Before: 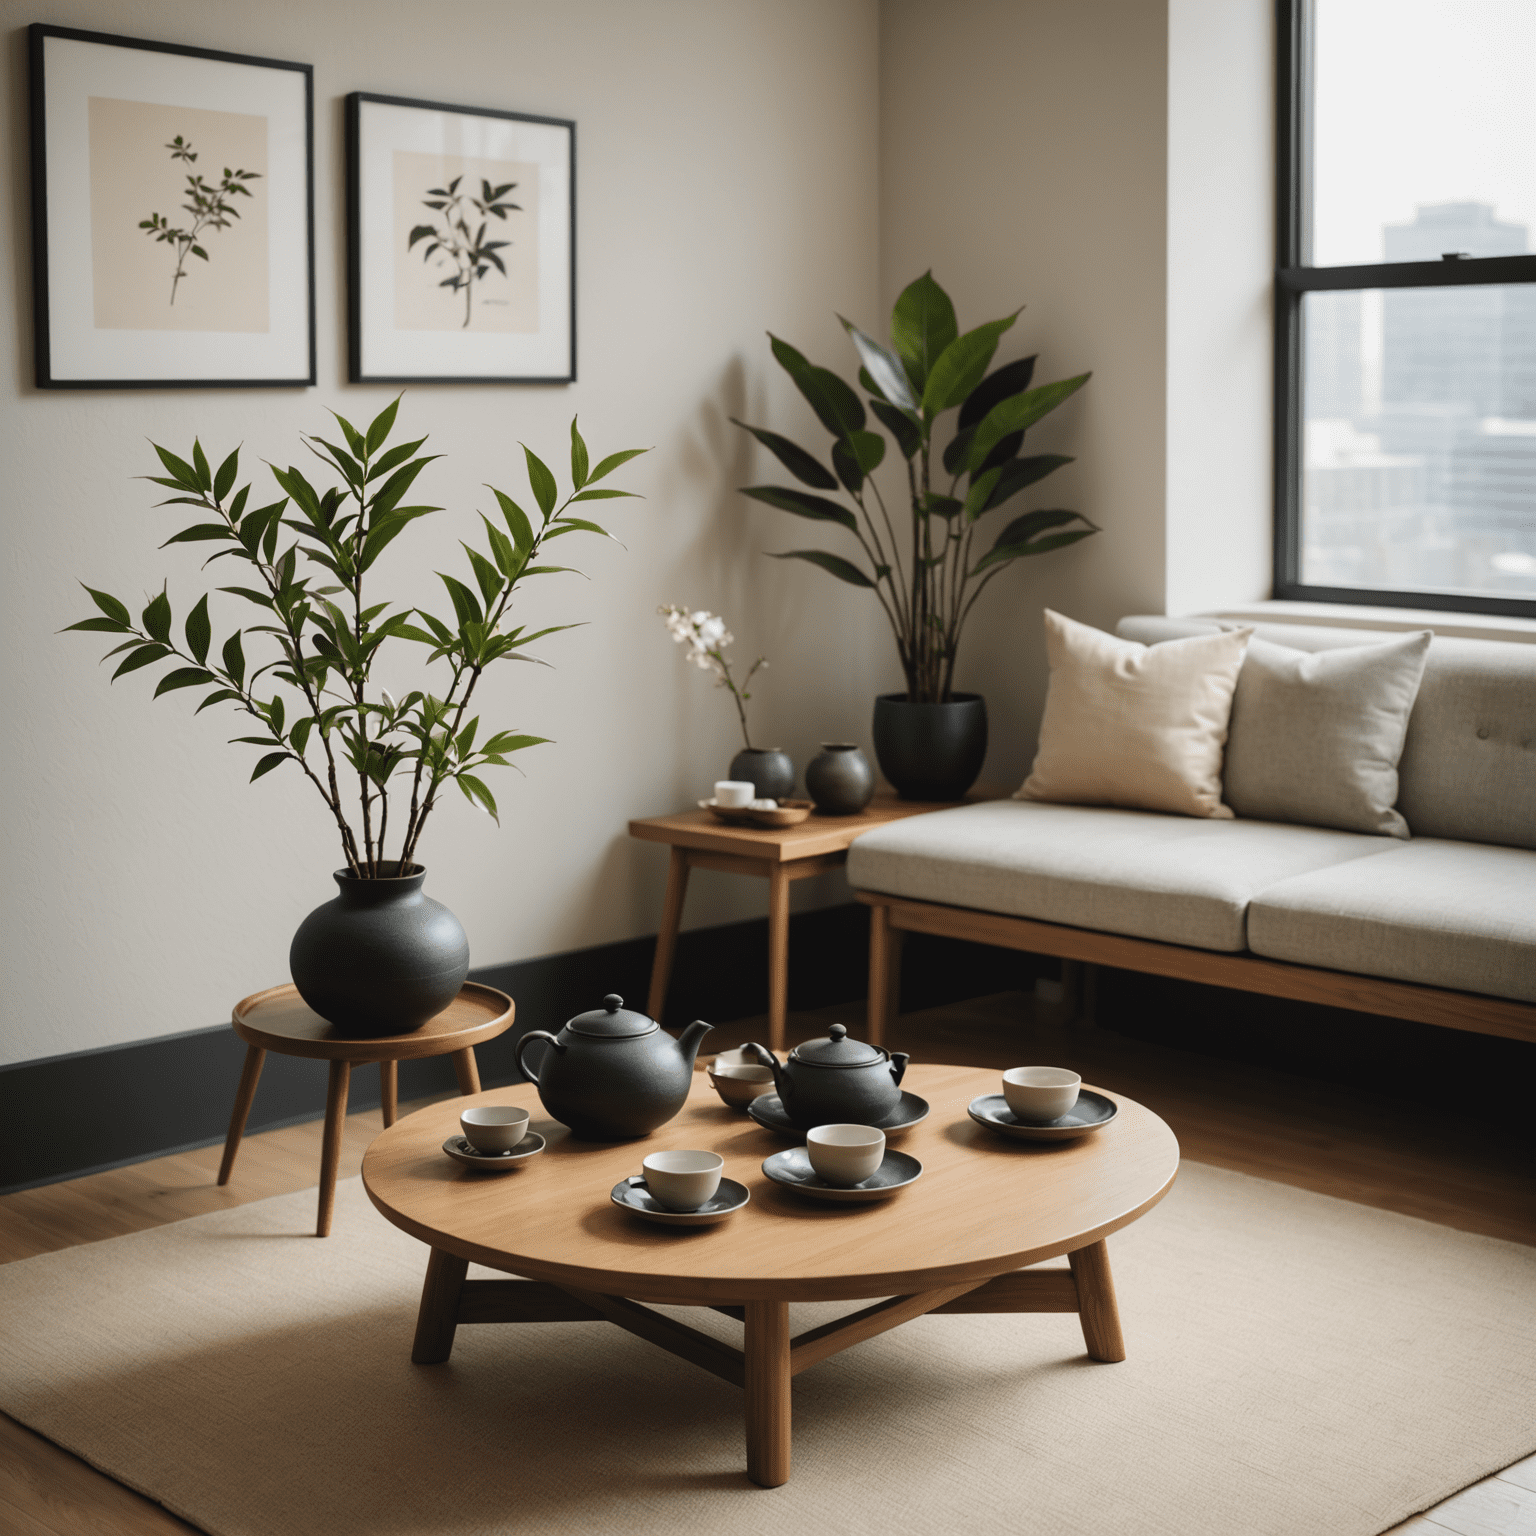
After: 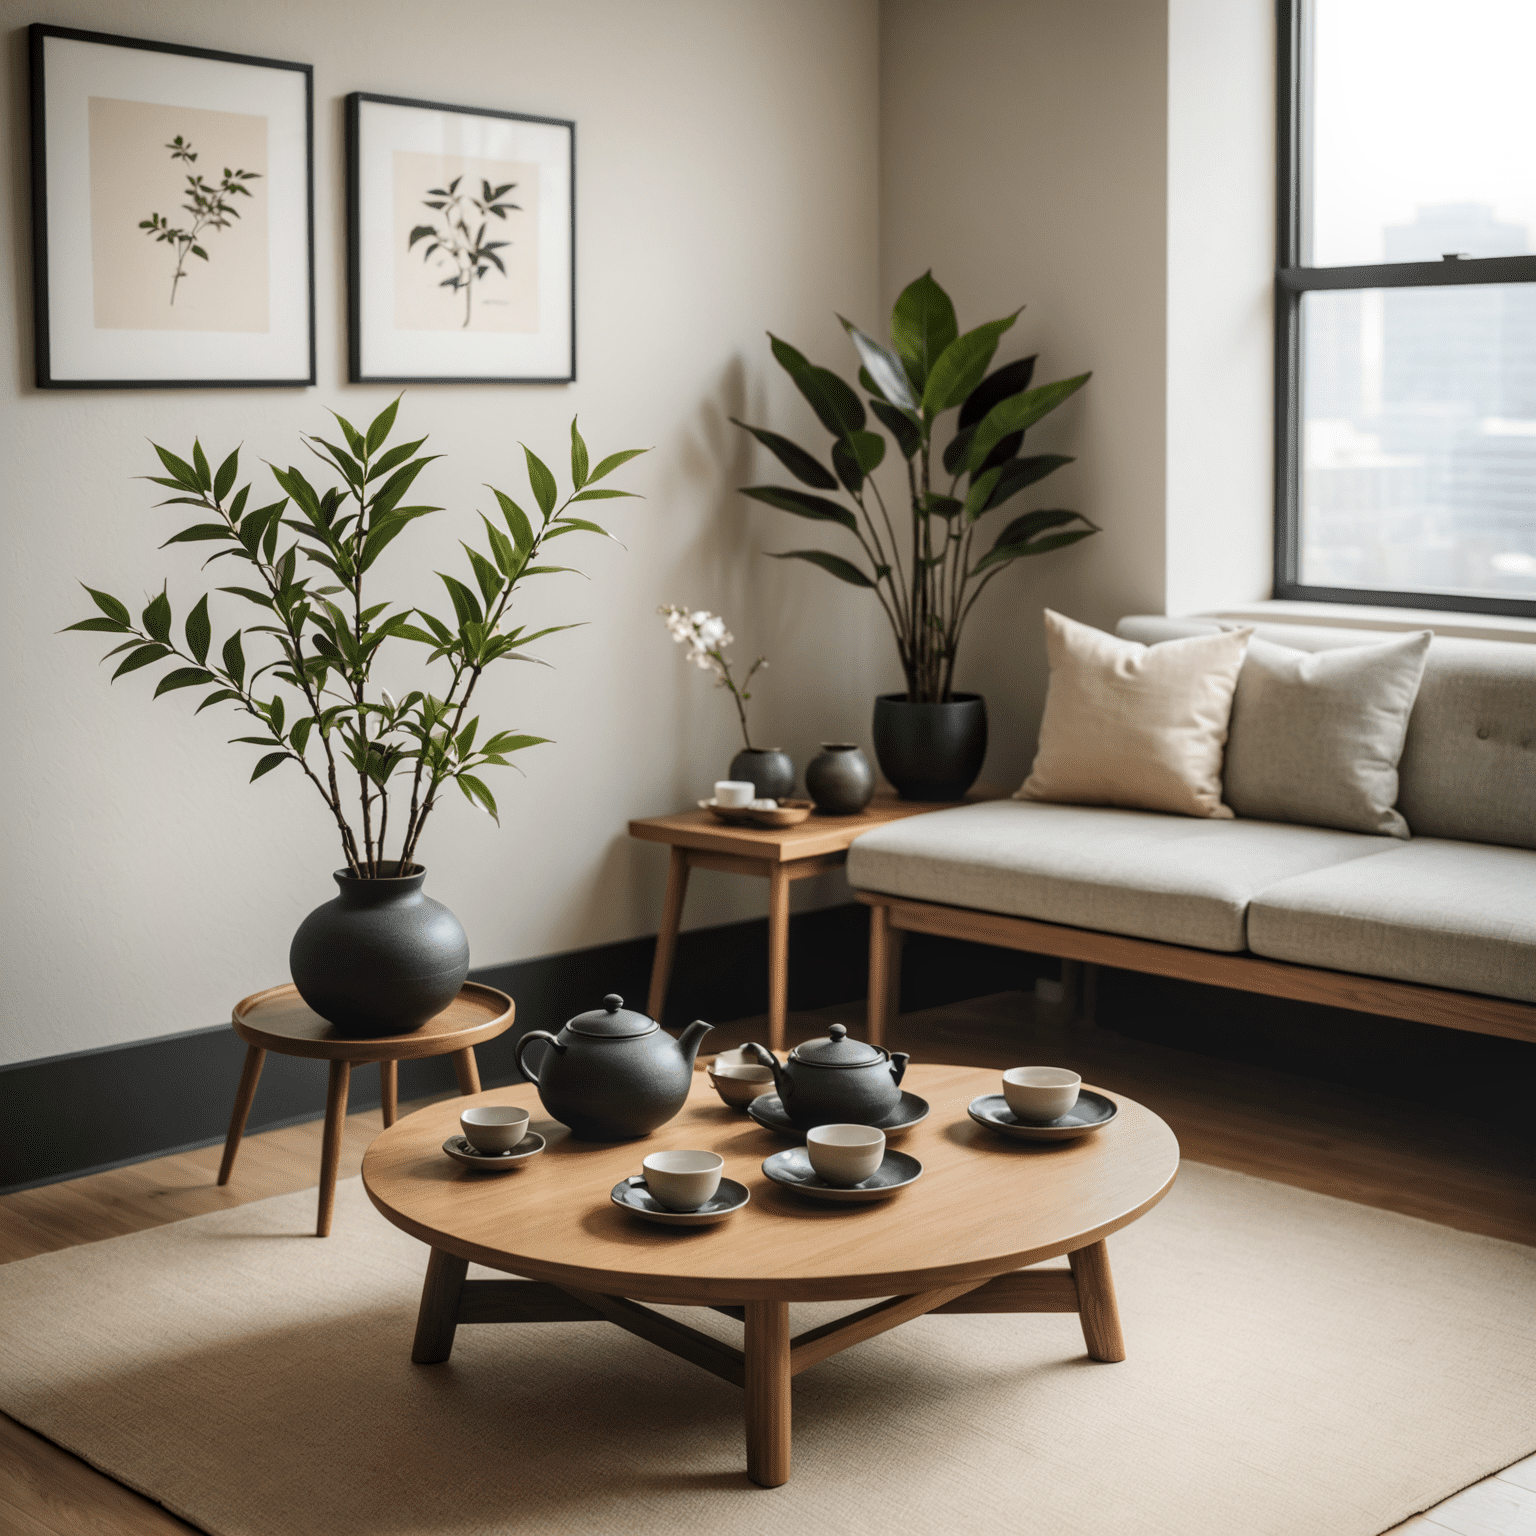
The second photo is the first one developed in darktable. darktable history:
shadows and highlights: highlights 70.7, soften with gaussian
local contrast: on, module defaults
